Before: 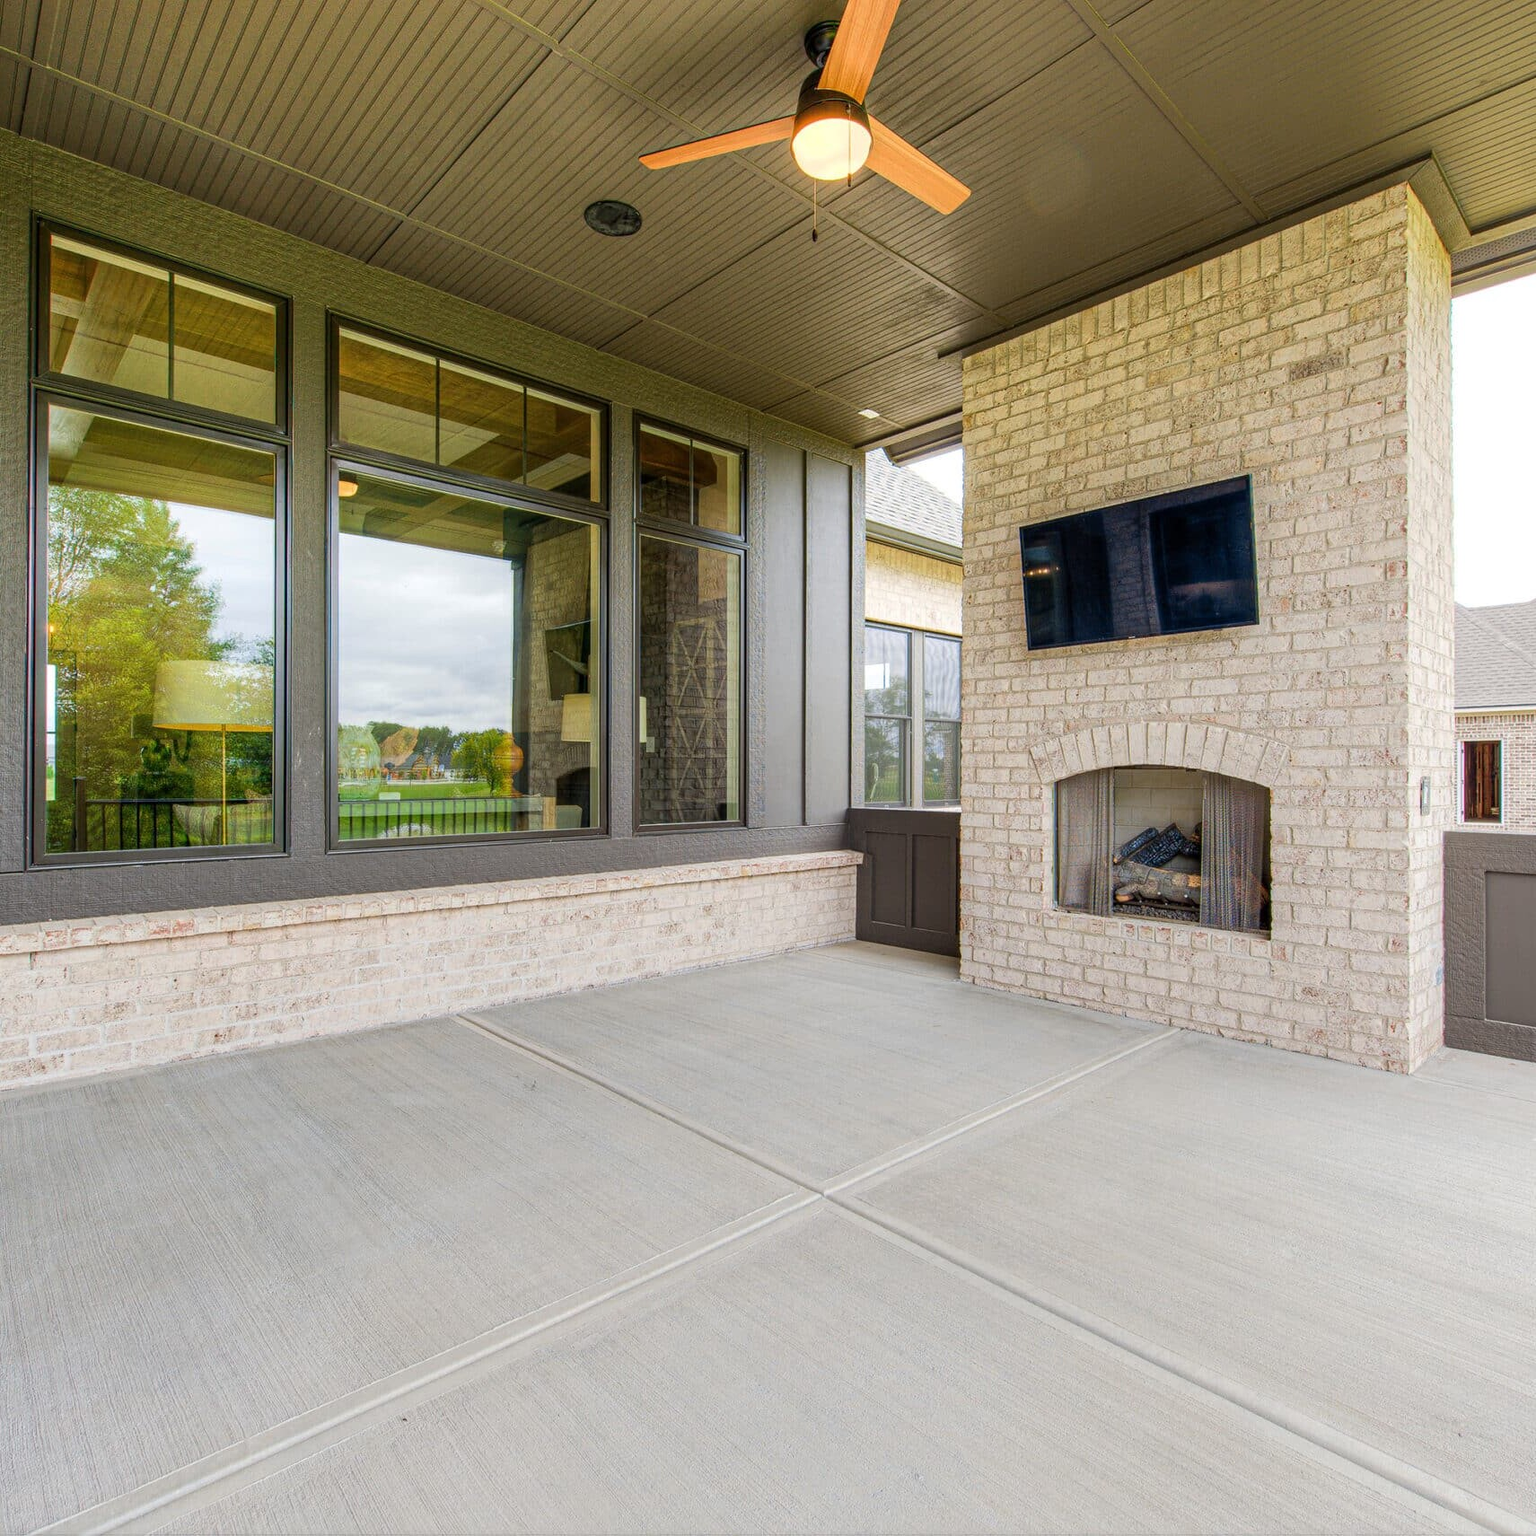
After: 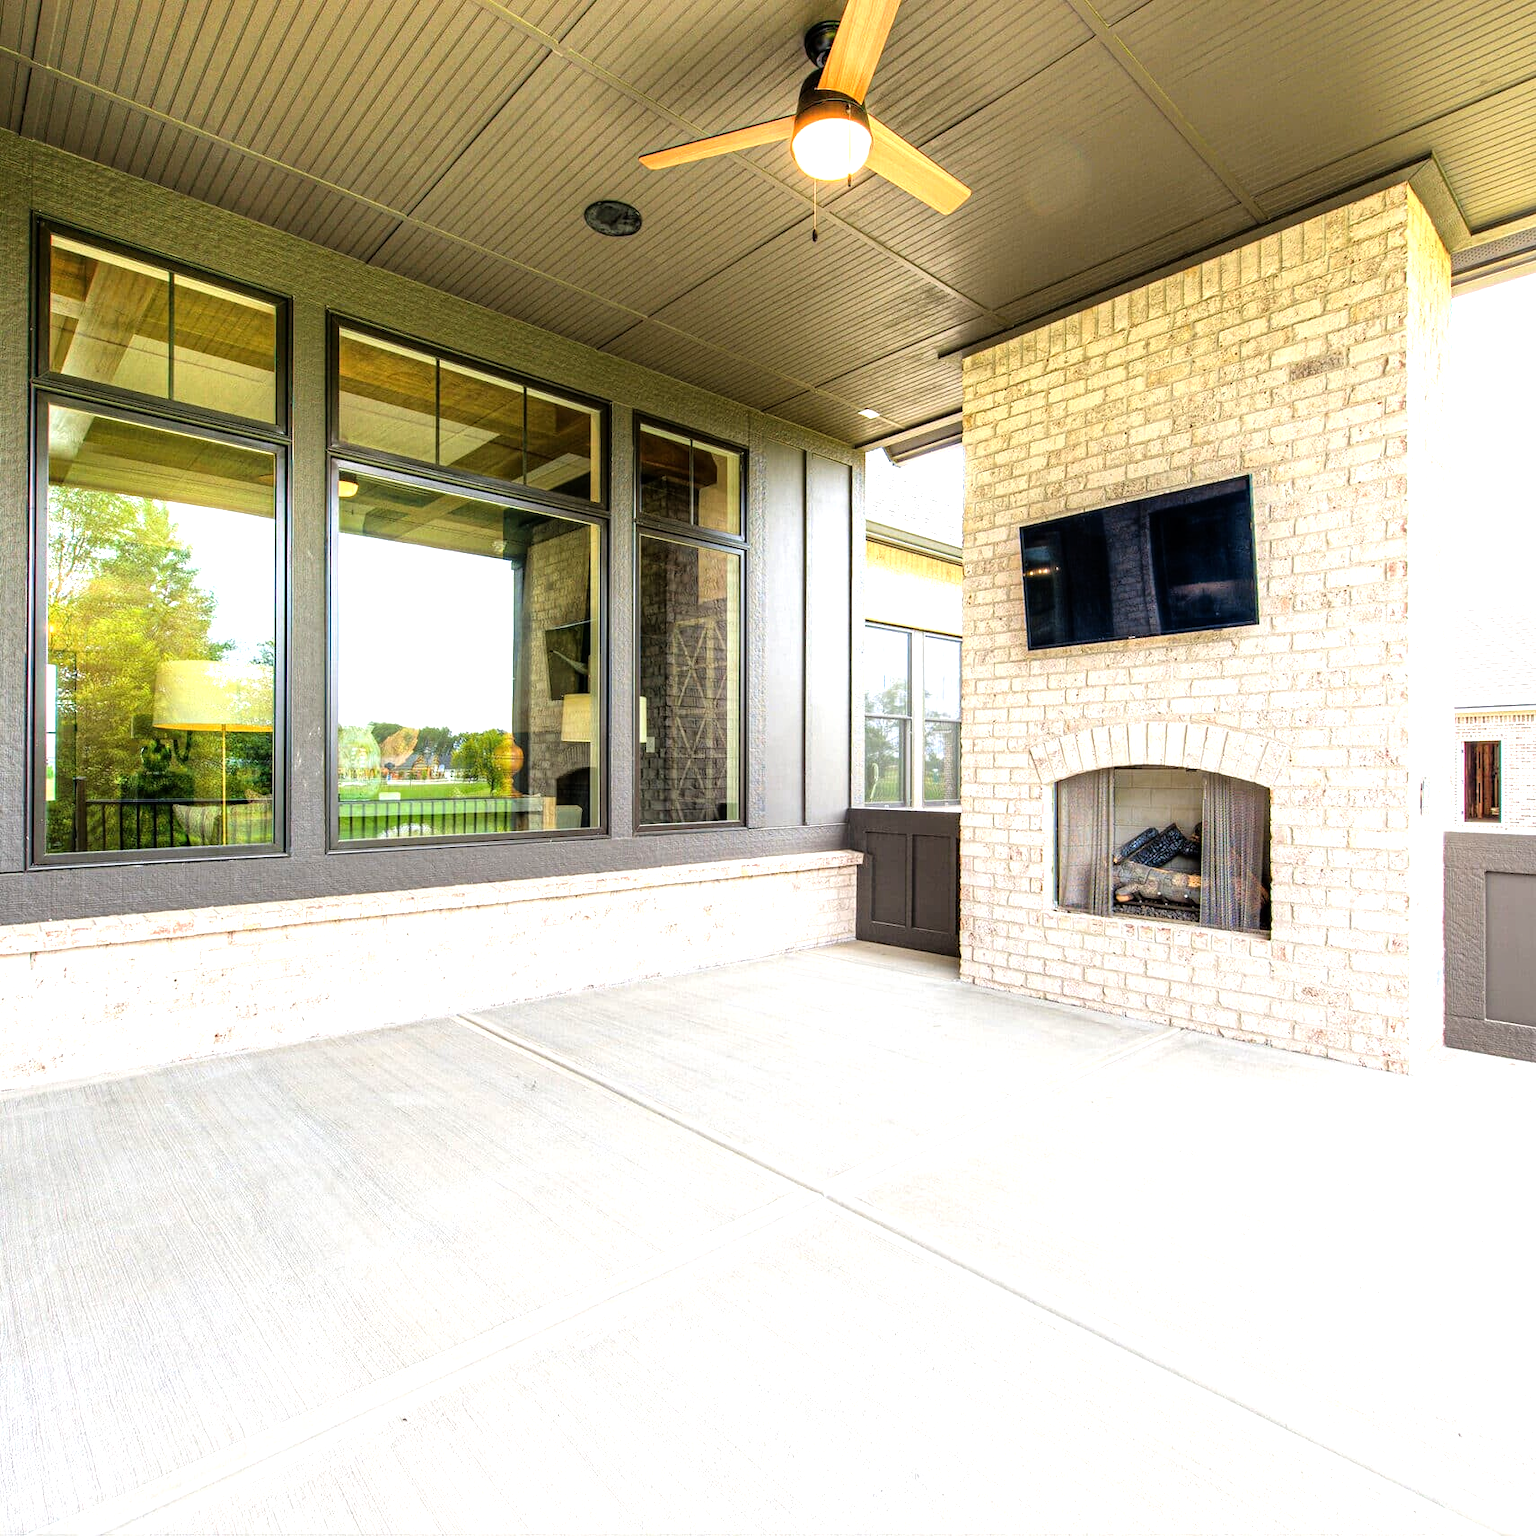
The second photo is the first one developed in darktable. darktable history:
tone equalizer: -8 EV -1.1 EV, -7 EV -1.01 EV, -6 EV -0.863 EV, -5 EV -0.612 EV, -3 EV 0.545 EV, -2 EV 0.89 EV, -1 EV 0.994 EV, +0 EV 1.07 EV
